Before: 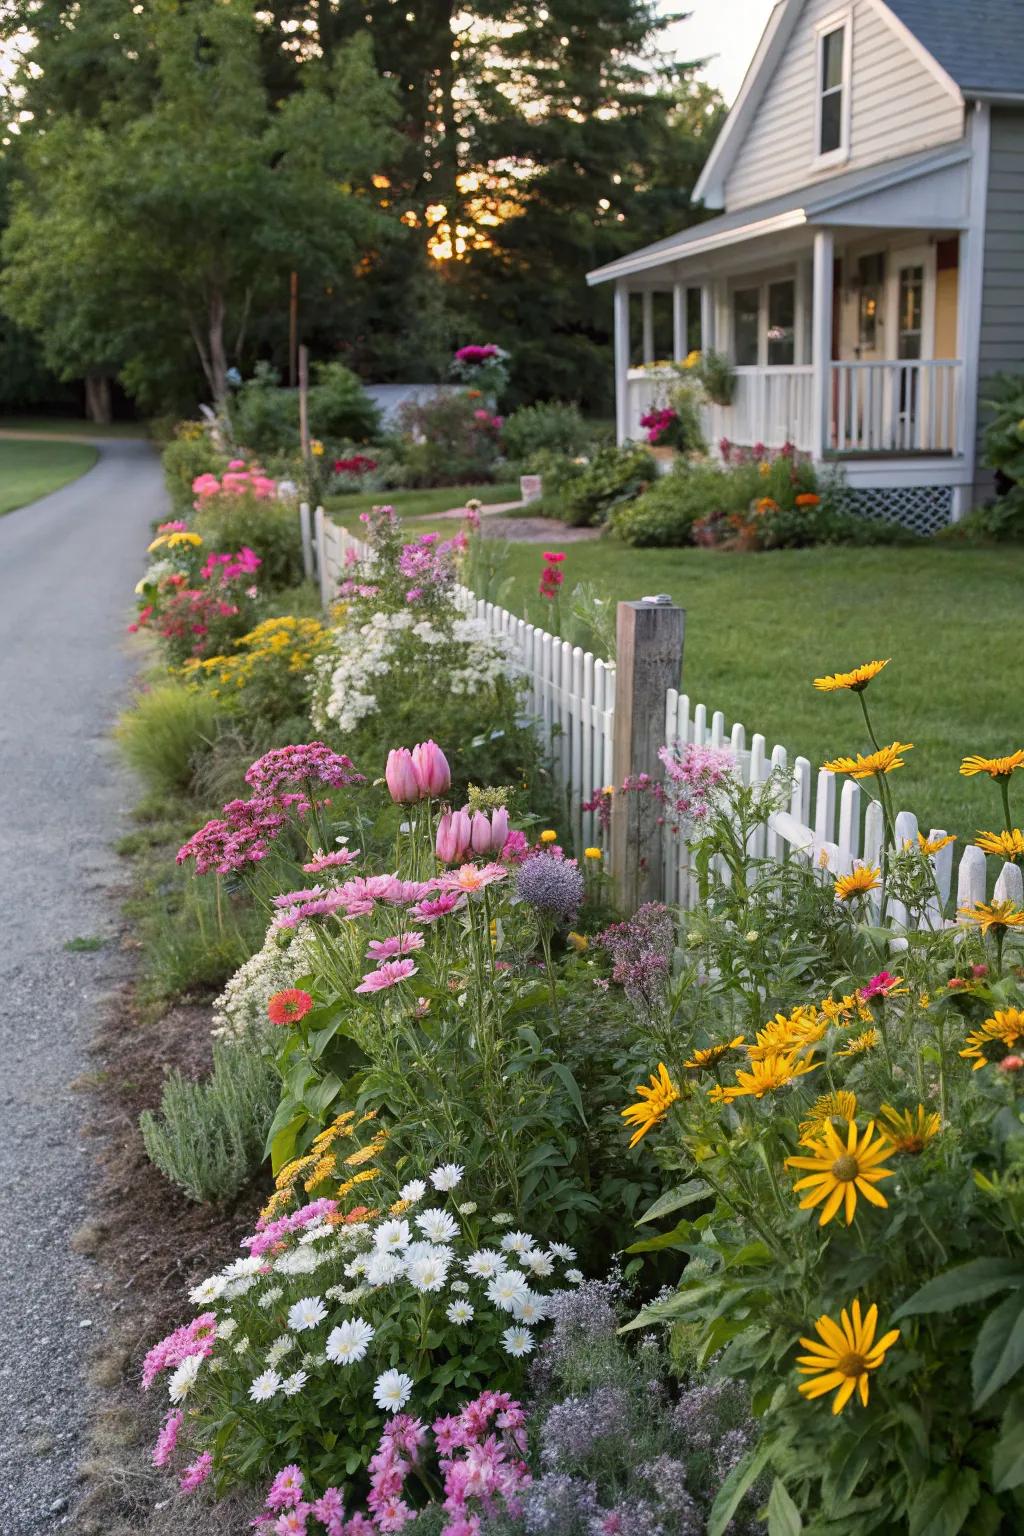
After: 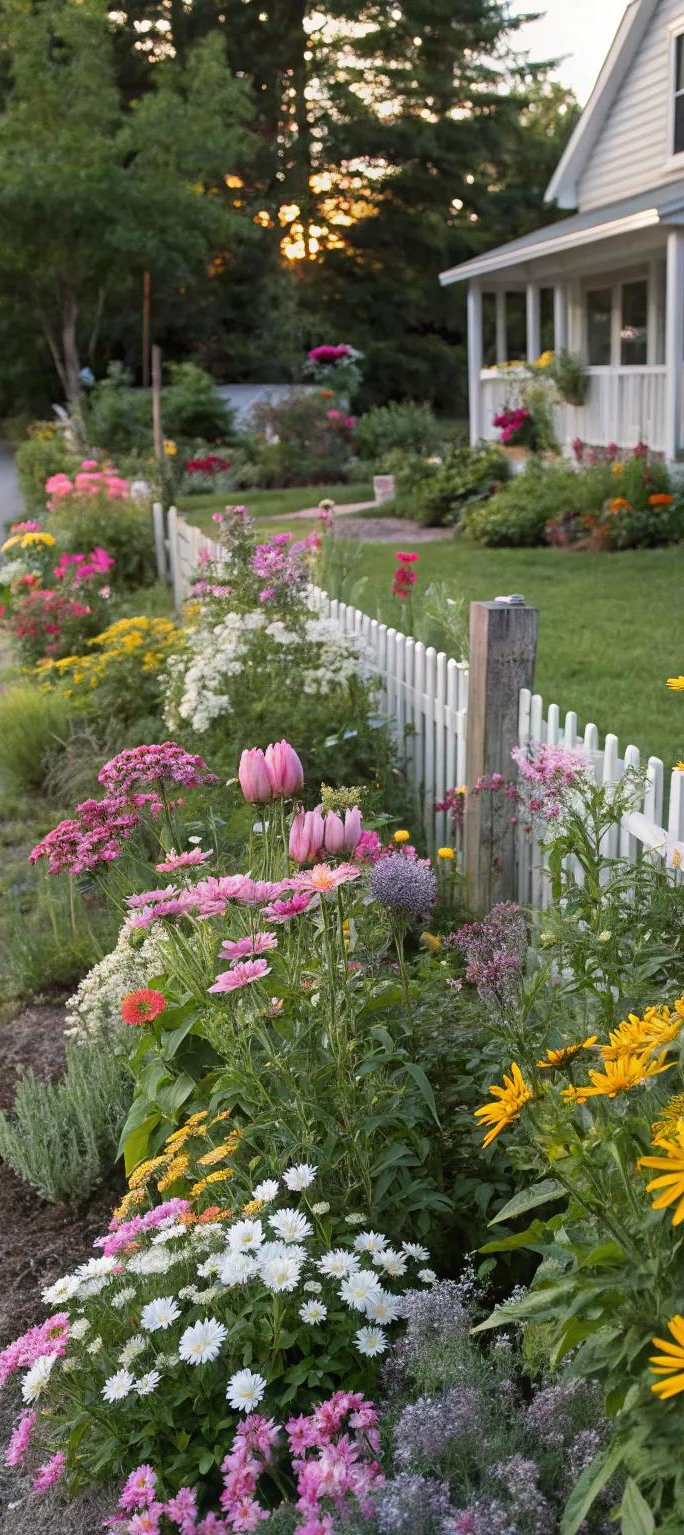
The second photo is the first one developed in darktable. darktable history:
crop and rotate: left 14.45%, right 18.729%
